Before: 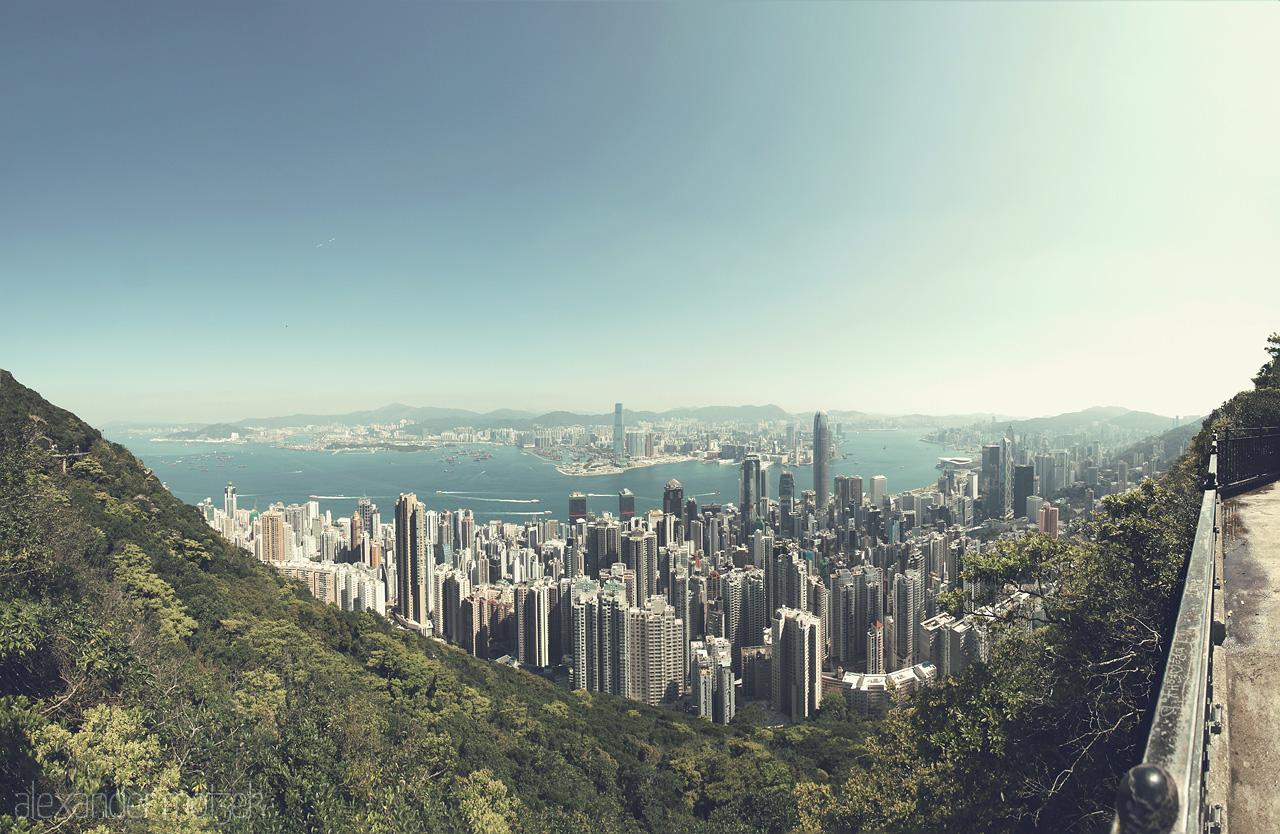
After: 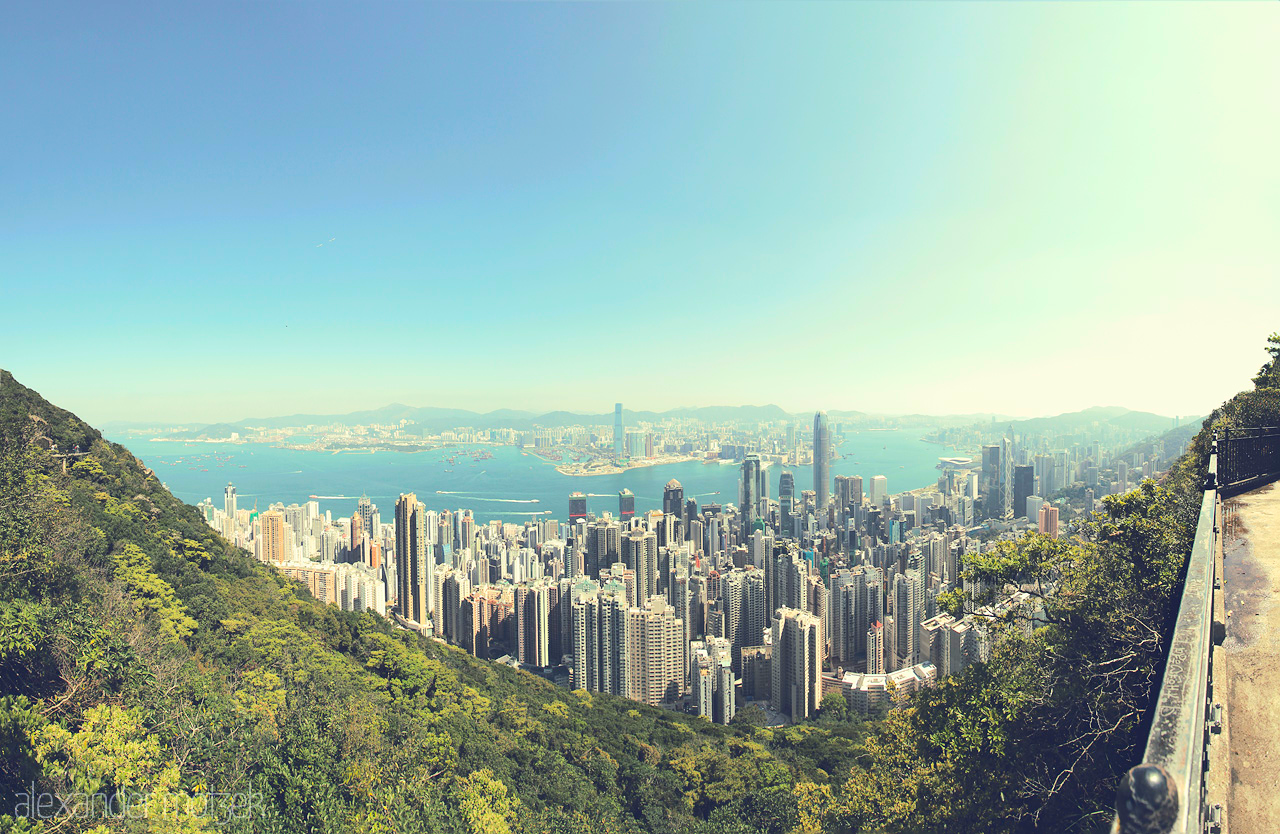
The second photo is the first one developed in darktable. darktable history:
contrast brightness saturation: contrast 0.201, brightness 0.204, saturation 0.785
tone curve: curves: ch0 [(0, 0) (0.003, 0.012) (0.011, 0.014) (0.025, 0.02) (0.044, 0.034) (0.069, 0.047) (0.1, 0.063) (0.136, 0.086) (0.177, 0.131) (0.224, 0.183) (0.277, 0.243) (0.335, 0.317) (0.399, 0.403) (0.468, 0.488) (0.543, 0.573) (0.623, 0.649) (0.709, 0.718) (0.801, 0.795) (0.898, 0.872) (1, 1)], color space Lab, independent channels, preserve colors none
